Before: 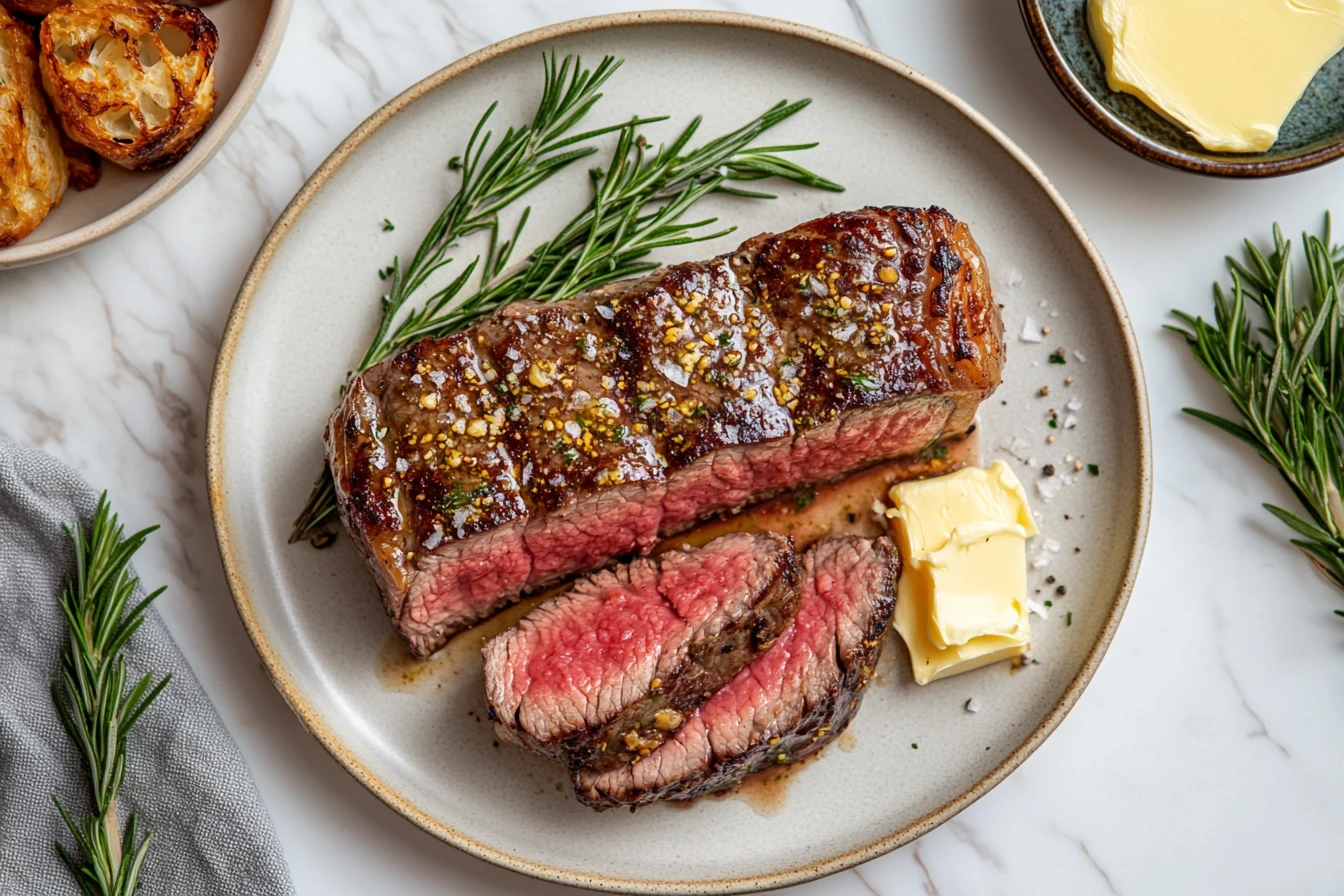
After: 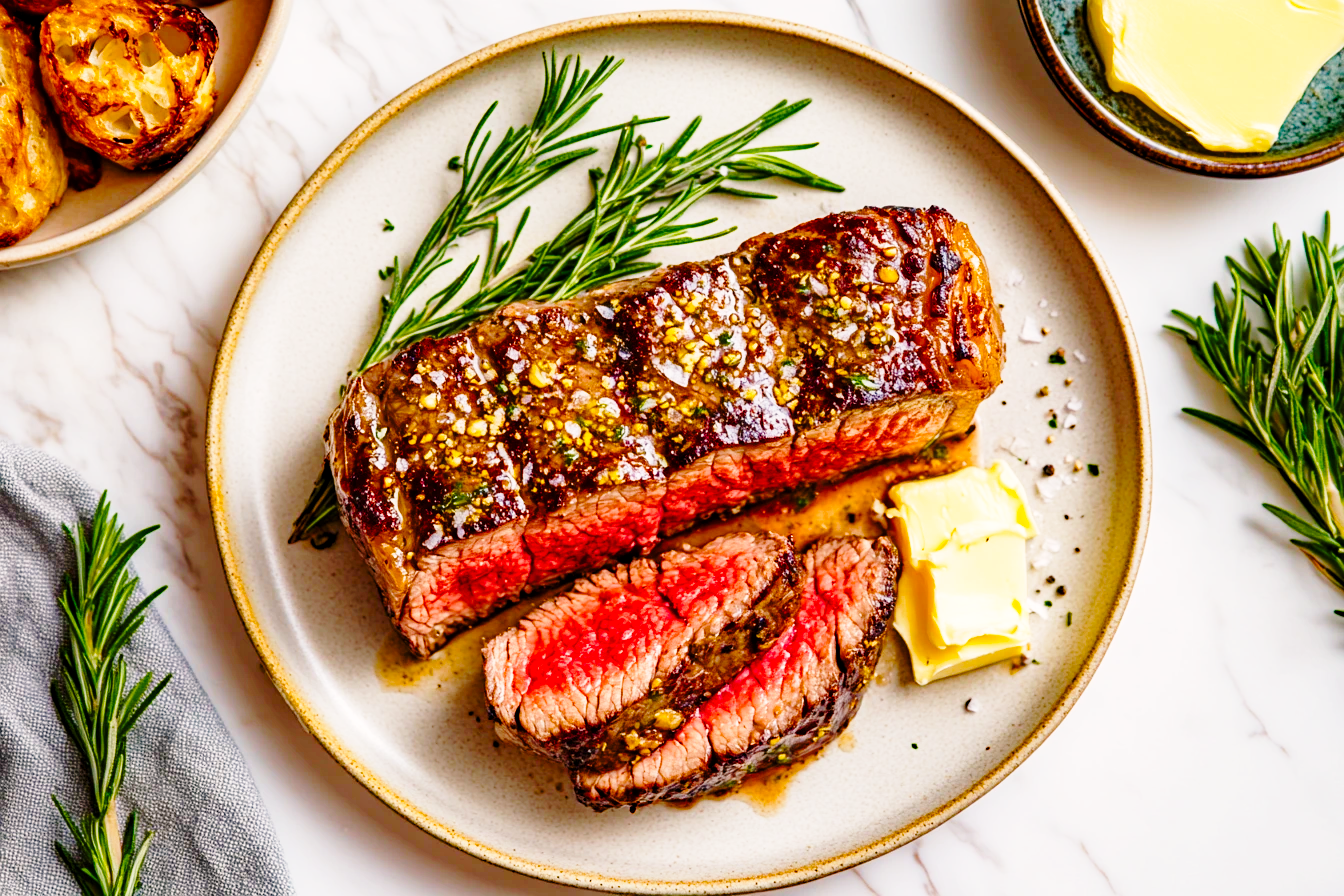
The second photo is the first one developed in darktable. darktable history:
color balance rgb: highlights gain › chroma 2.03%, highlights gain › hue 45.33°, linear chroma grading › global chroma 9.055%, perceptual saturation grading › global saturation 20%, perceptual saturation grading › highlights -25.86%, perceptual saturation grading › shadows 50.237%, global vibrance 20%
base curve: curves: ch0 [(0, 0) (0.028, 0.03) (0.121, 0.232) (0.46, 0.748) (0.859, 0.968) (1, 1)], preserve colors none
haze removal: strength 0.303, distance 0.251, adaptive false
